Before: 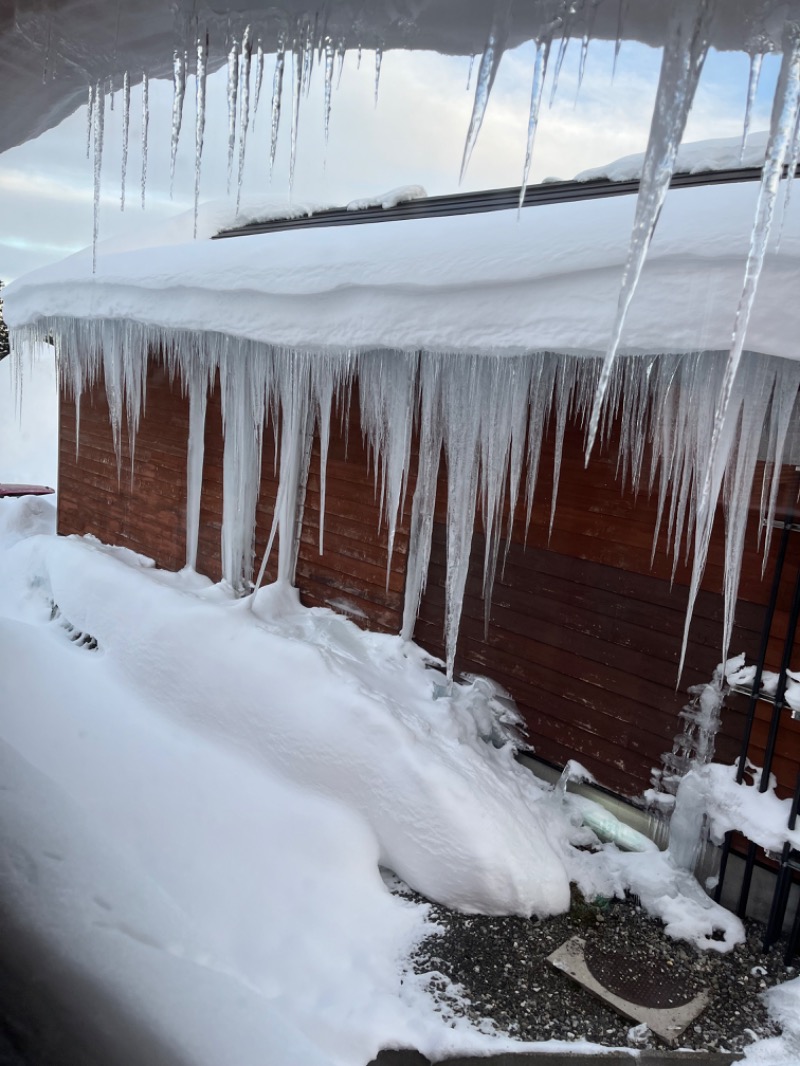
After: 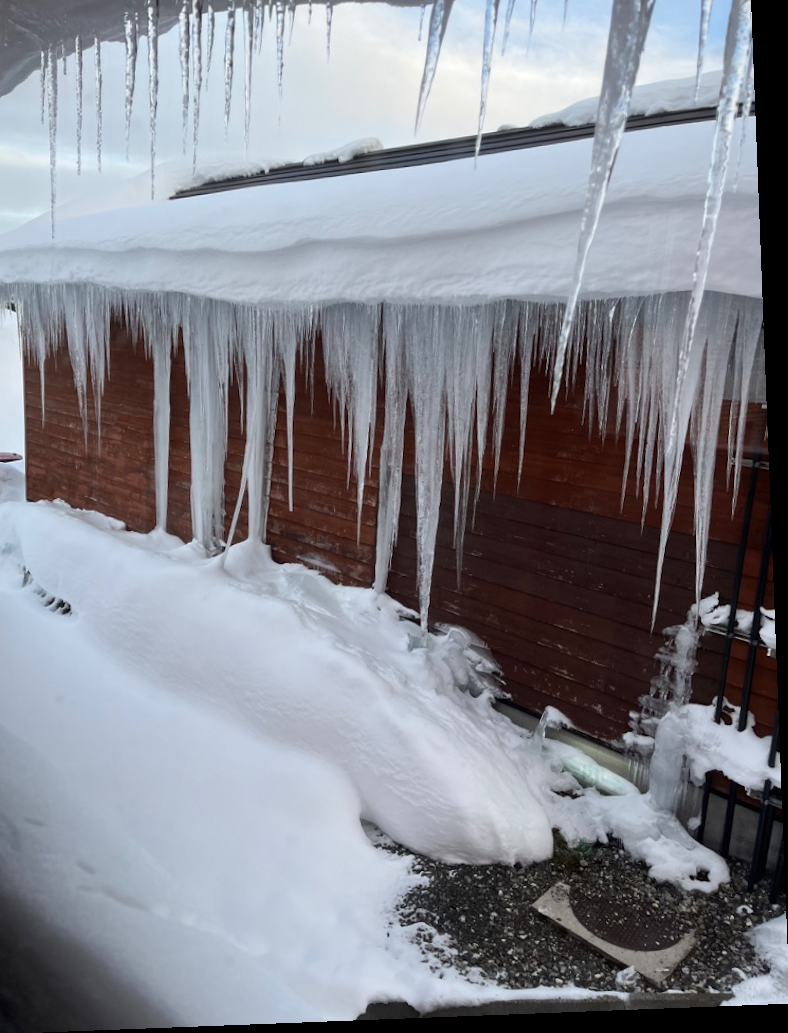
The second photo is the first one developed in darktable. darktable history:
crop and rotate: angle 2.21°, left 6.133%, top 5.701%
